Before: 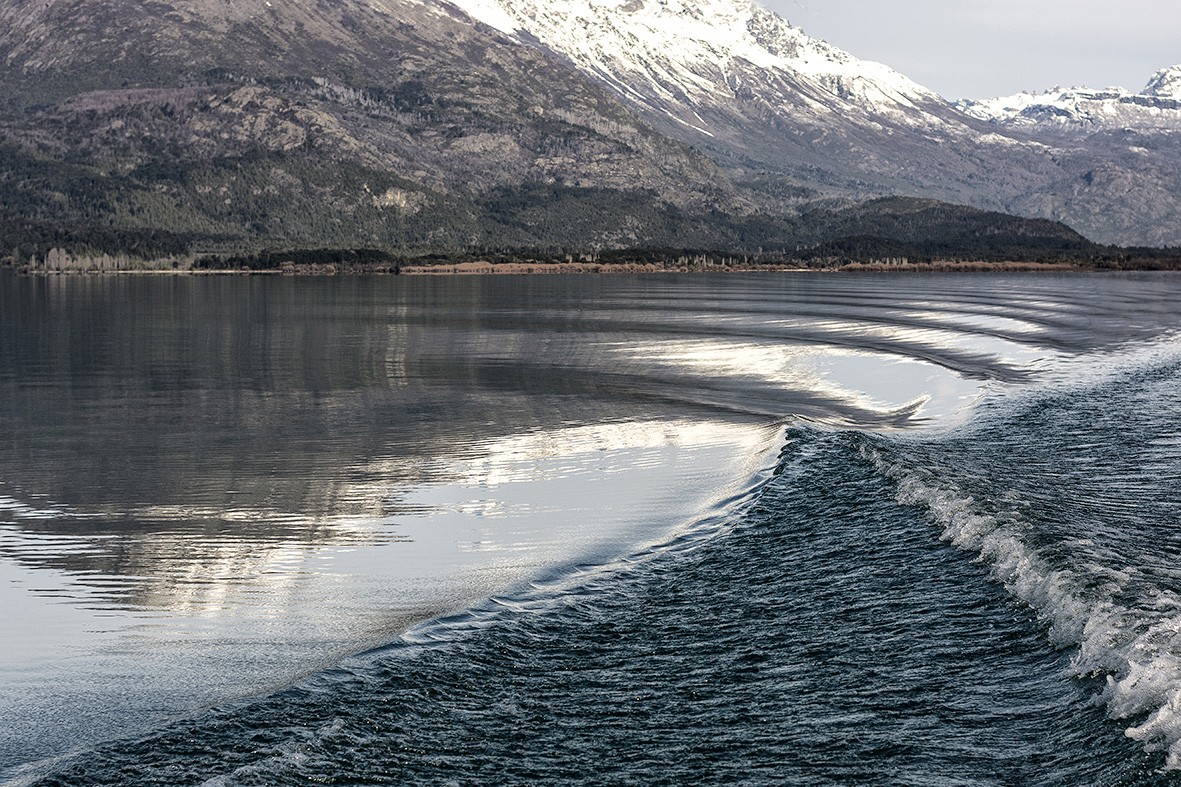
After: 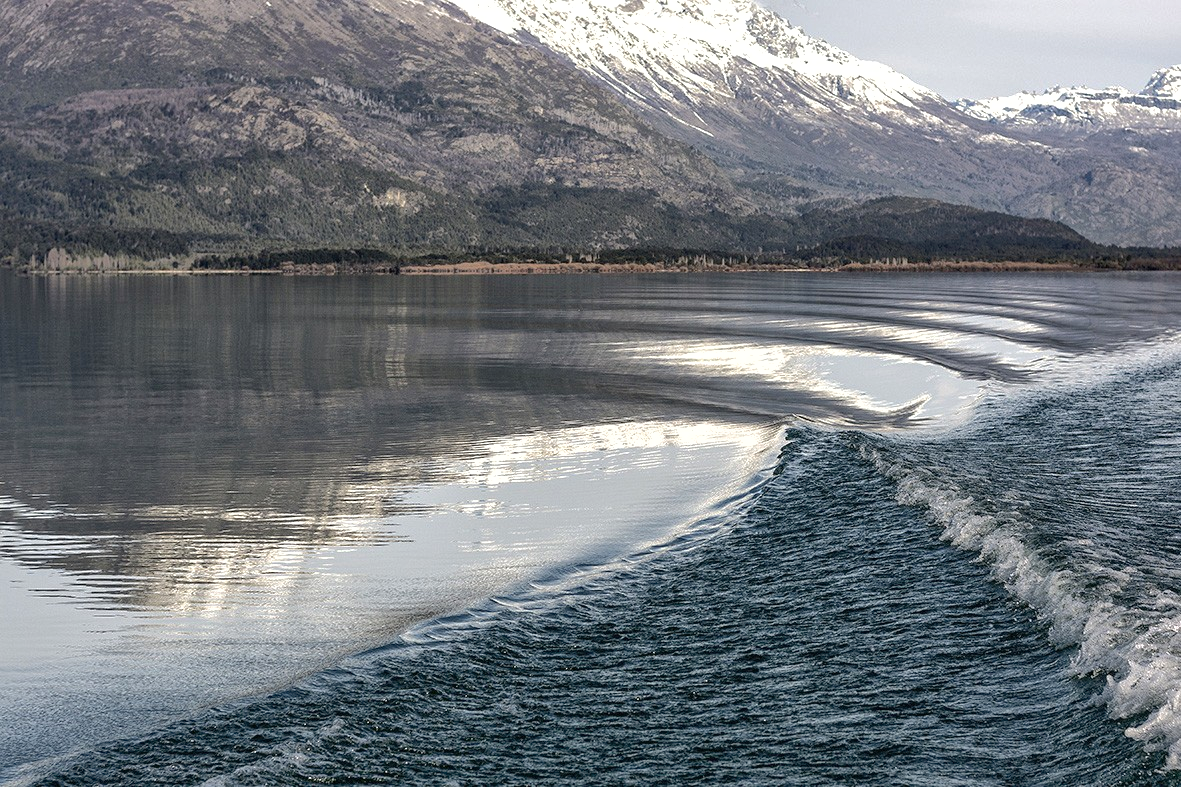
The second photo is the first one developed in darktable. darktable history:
shadows and highlights: on, module defaults
exposure: exposure 0.206 EV, compensate highlight preservation false
